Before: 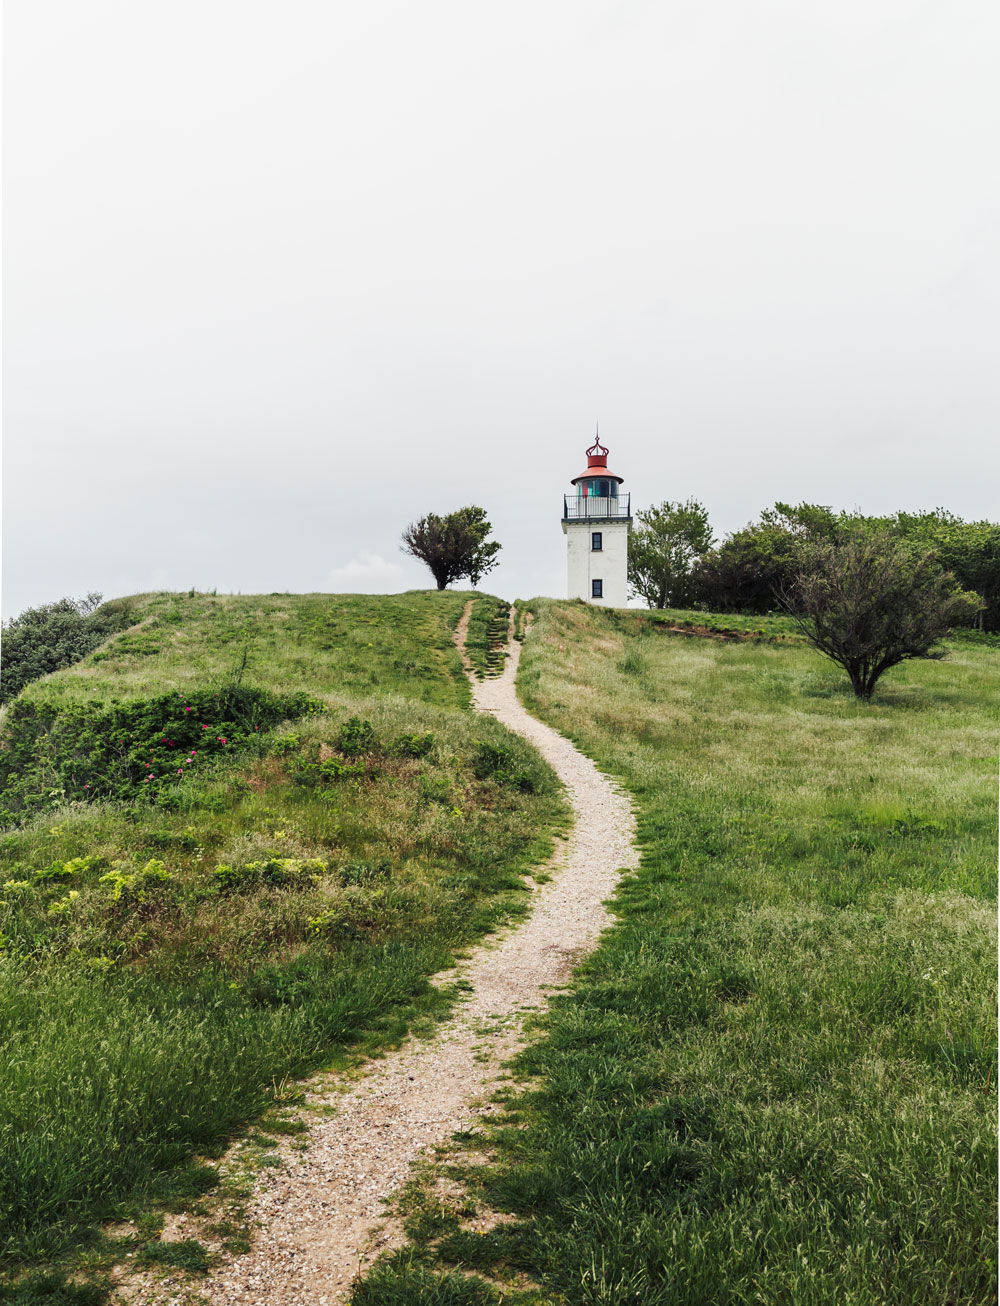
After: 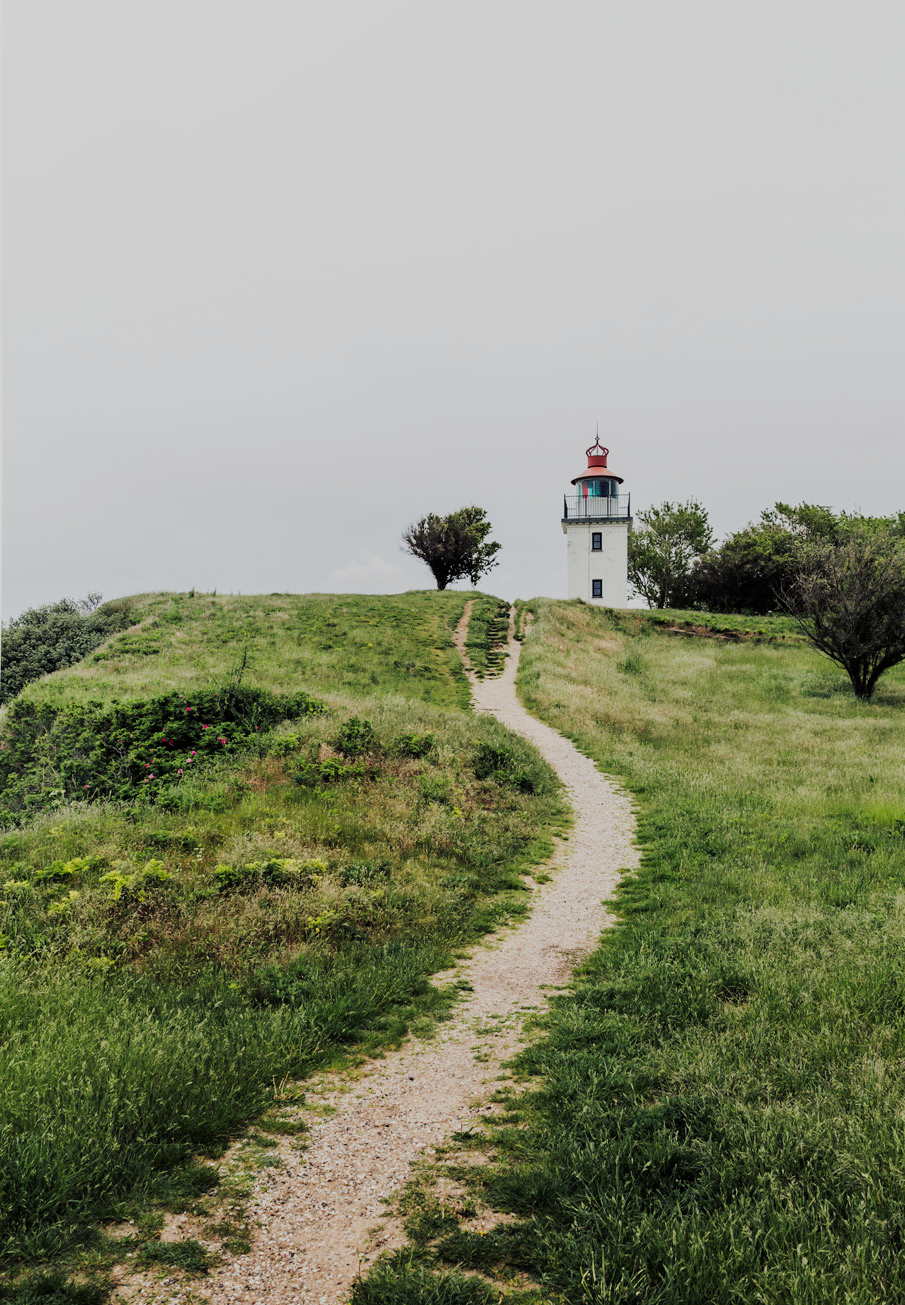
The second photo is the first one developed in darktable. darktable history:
filmic rgb: black relative exposure -7.65 EV, white relative exposure 4.56 EV, threshold 3.05 EV, hardness 3.61, enable highlight reconstruction true
crop: right 9.494%, bottom 0.028%
